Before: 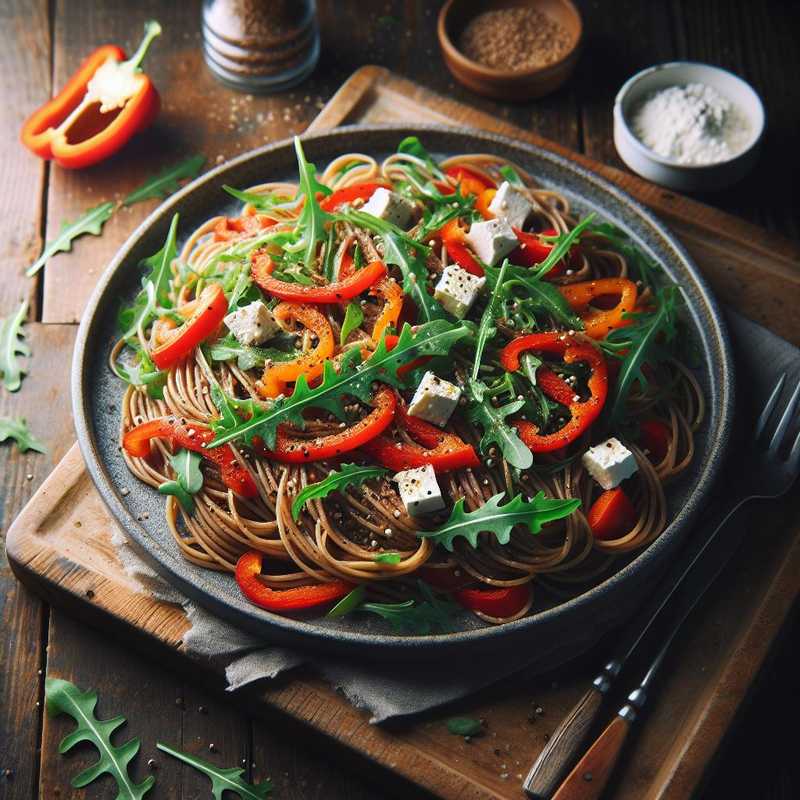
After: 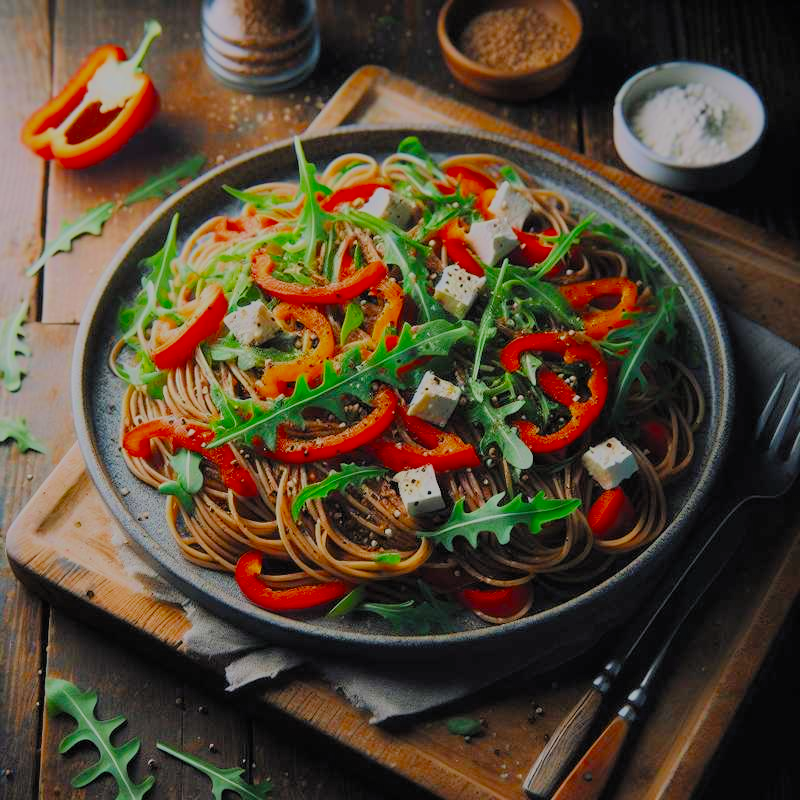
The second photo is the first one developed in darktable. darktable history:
filmic rgb: white relative exposure 8 EV, threshold 3 EV, hardness 2.44, latitude 10.07%, contrast 0.72, highlights saturation mix 10%, shadows ↔ highlights balance 1.38%, color science v4 (2020), enable highlight reconstruction true
tone equalizer: on, module defaults
